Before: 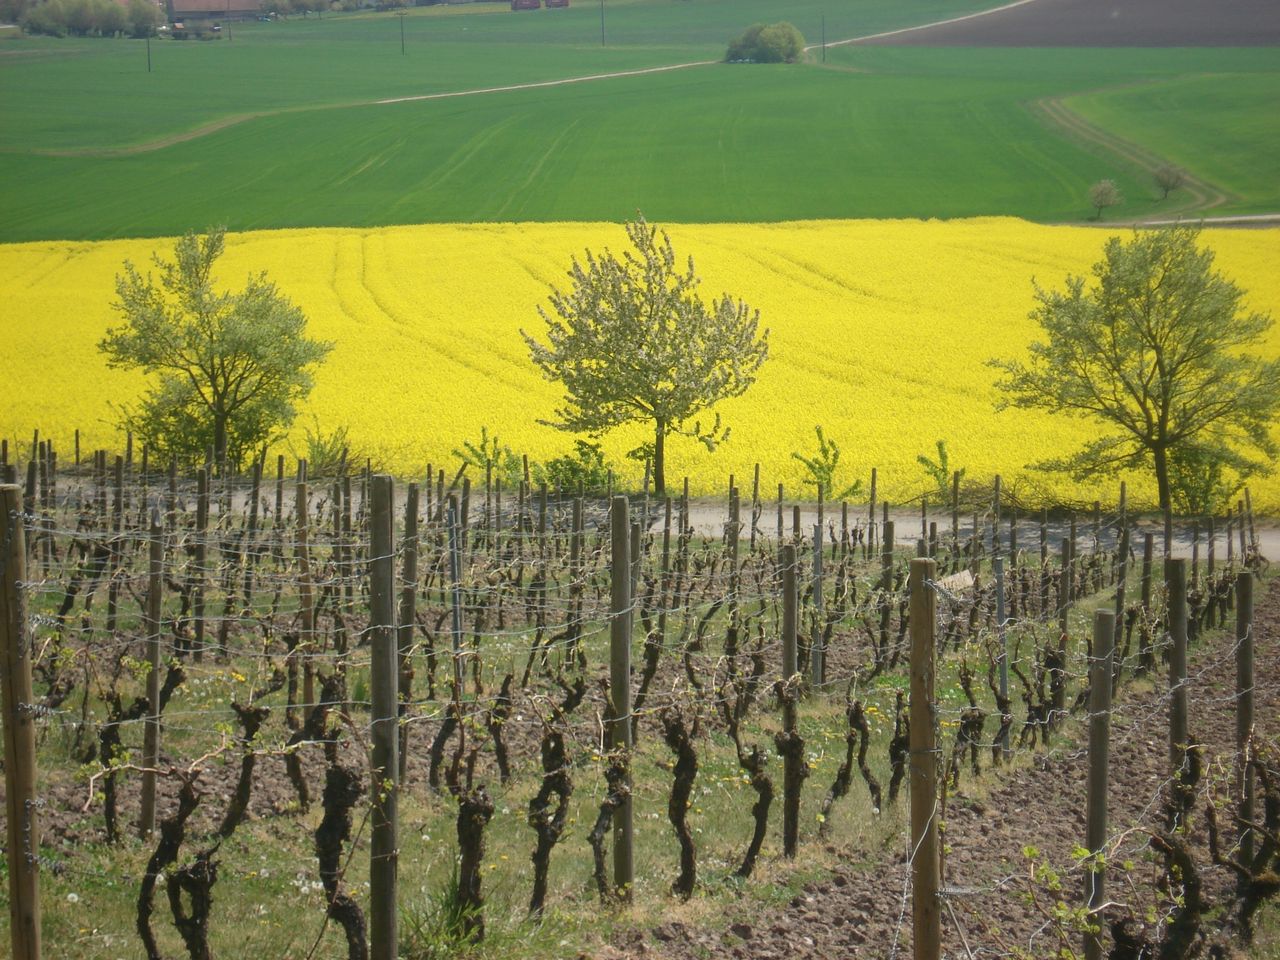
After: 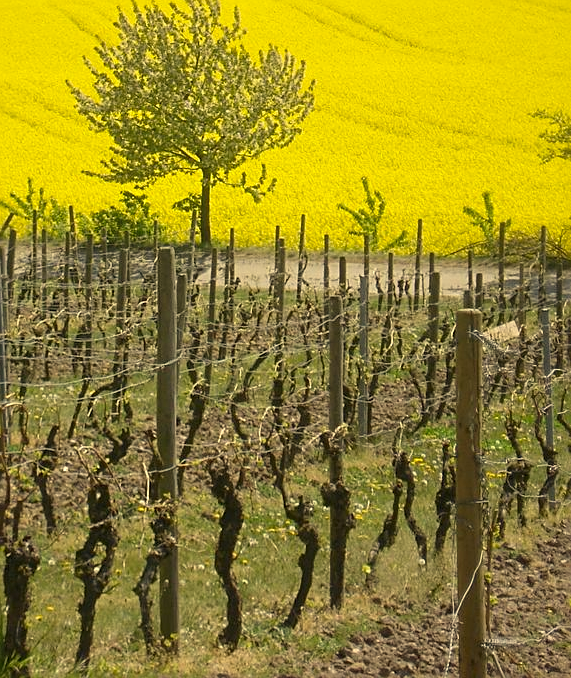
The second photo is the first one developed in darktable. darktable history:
sharpen: on, module defaults
crop: left 35.489%, top 25.956%, right 19.894%, bottom 3.412%
color correction: highlights a* 2.67, highlights b* 23.38
